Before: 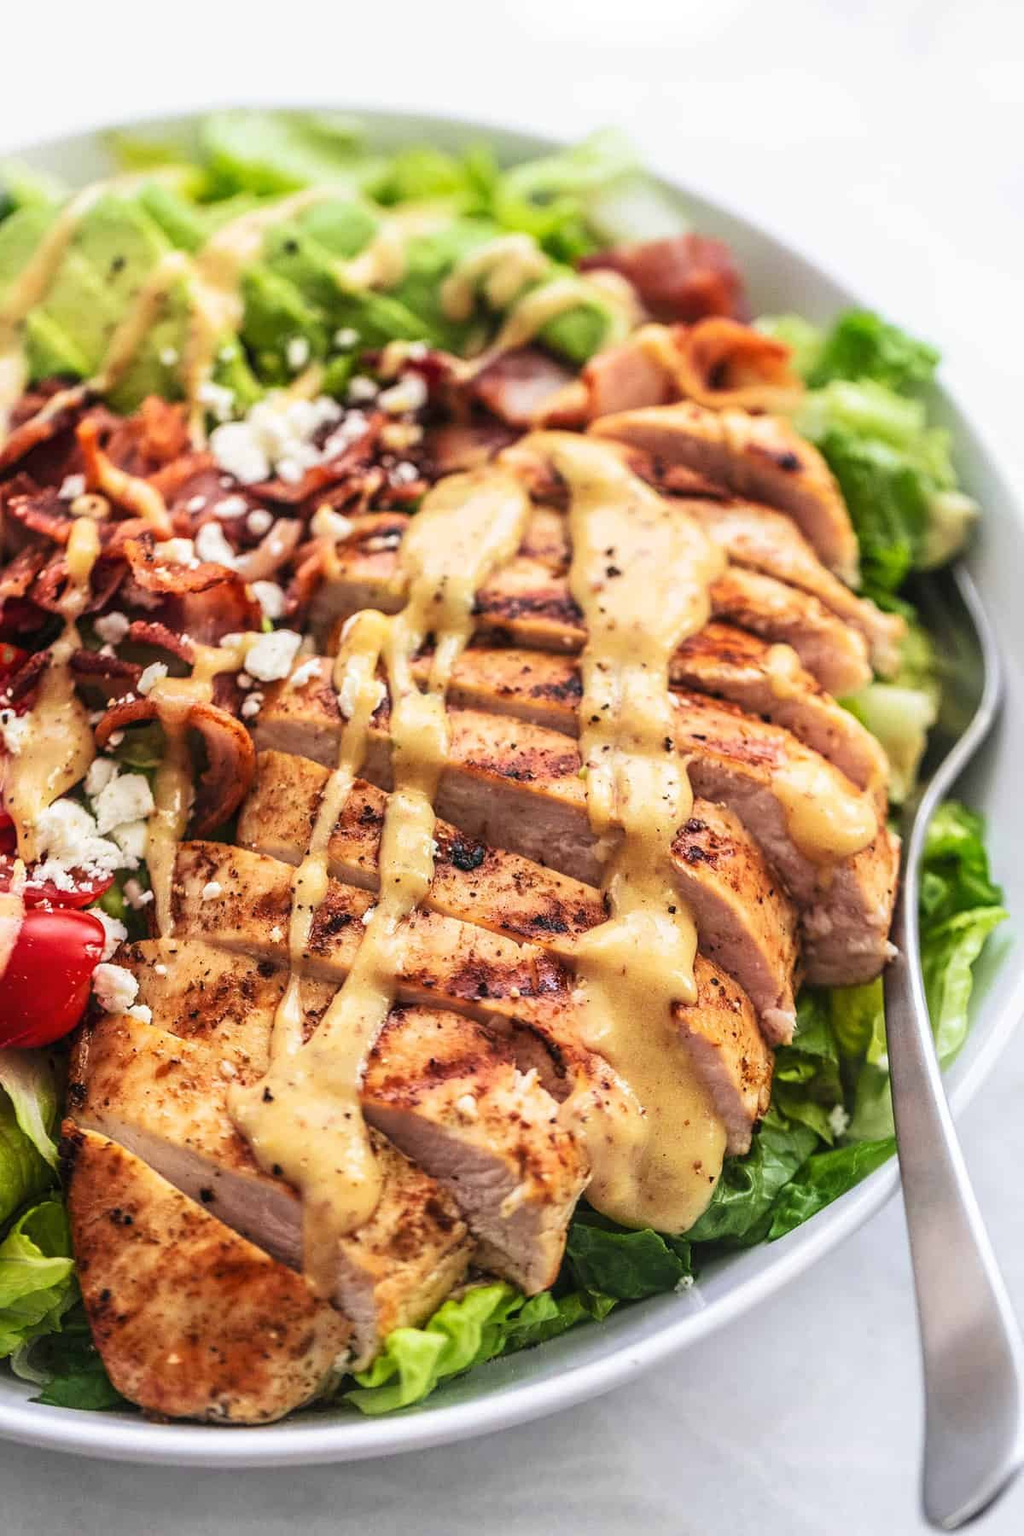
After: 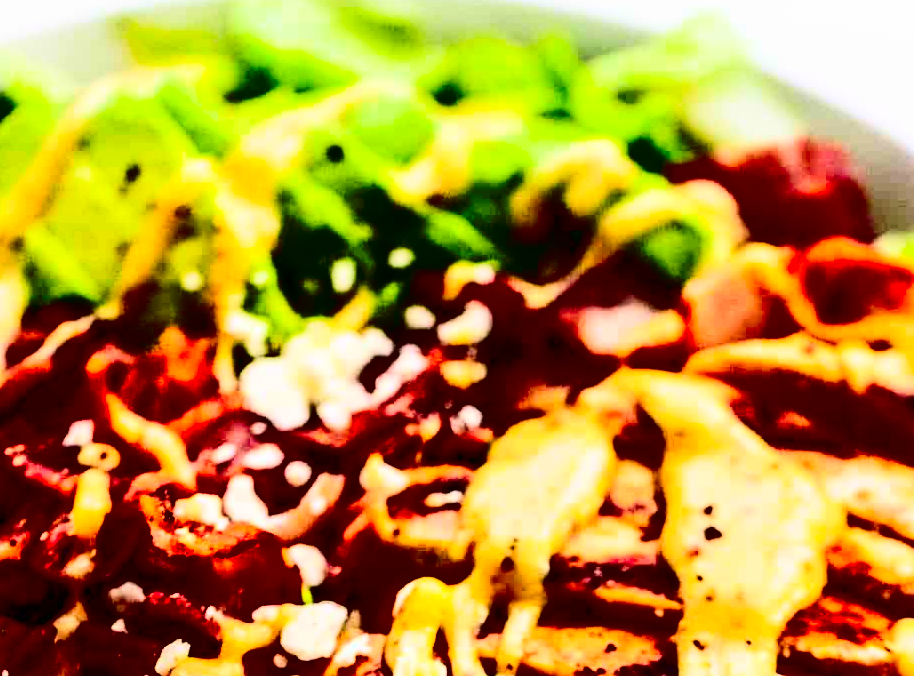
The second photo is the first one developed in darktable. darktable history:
contrast brightness saturation: contrast 0.754, brightness -0.989, saturation 0.984
crop: left 0.557%, top 7.644%, right 23.247%, bottom 54.771%
